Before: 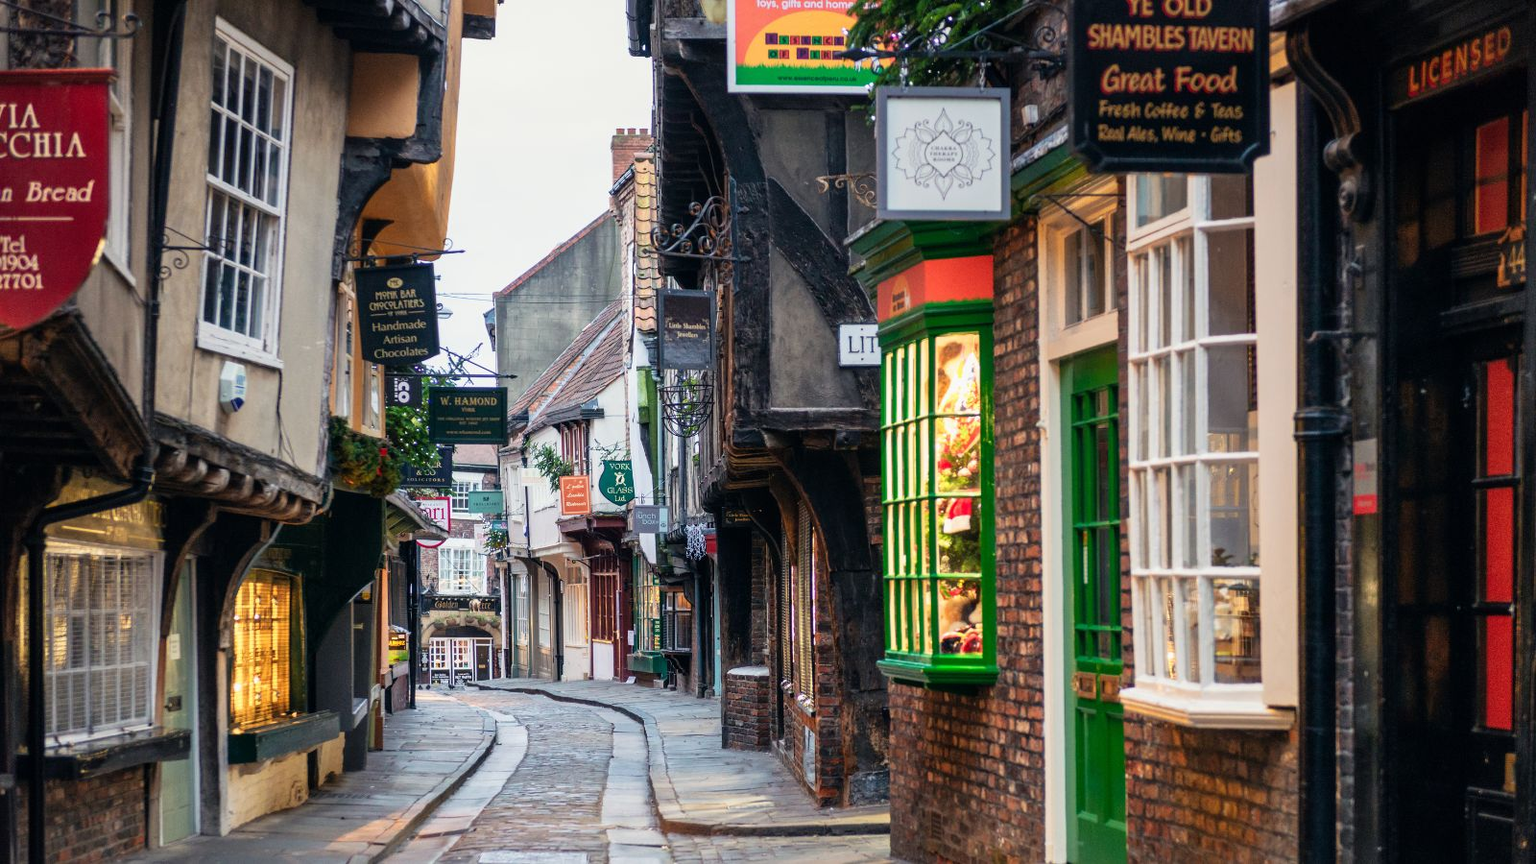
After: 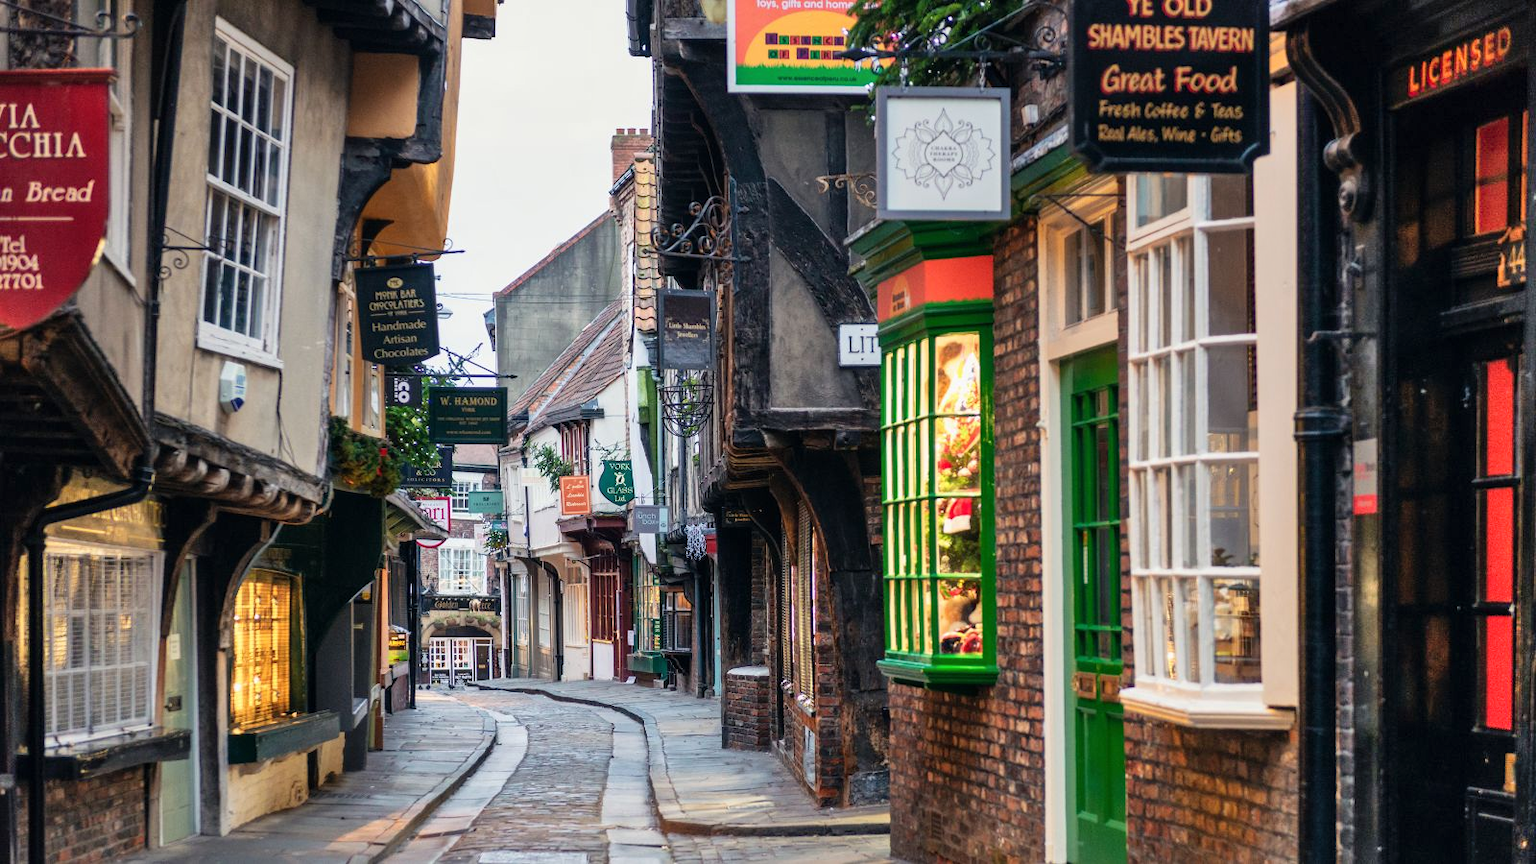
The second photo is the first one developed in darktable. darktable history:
shadows and highlights: shadows 52.9, soften with gaussian
